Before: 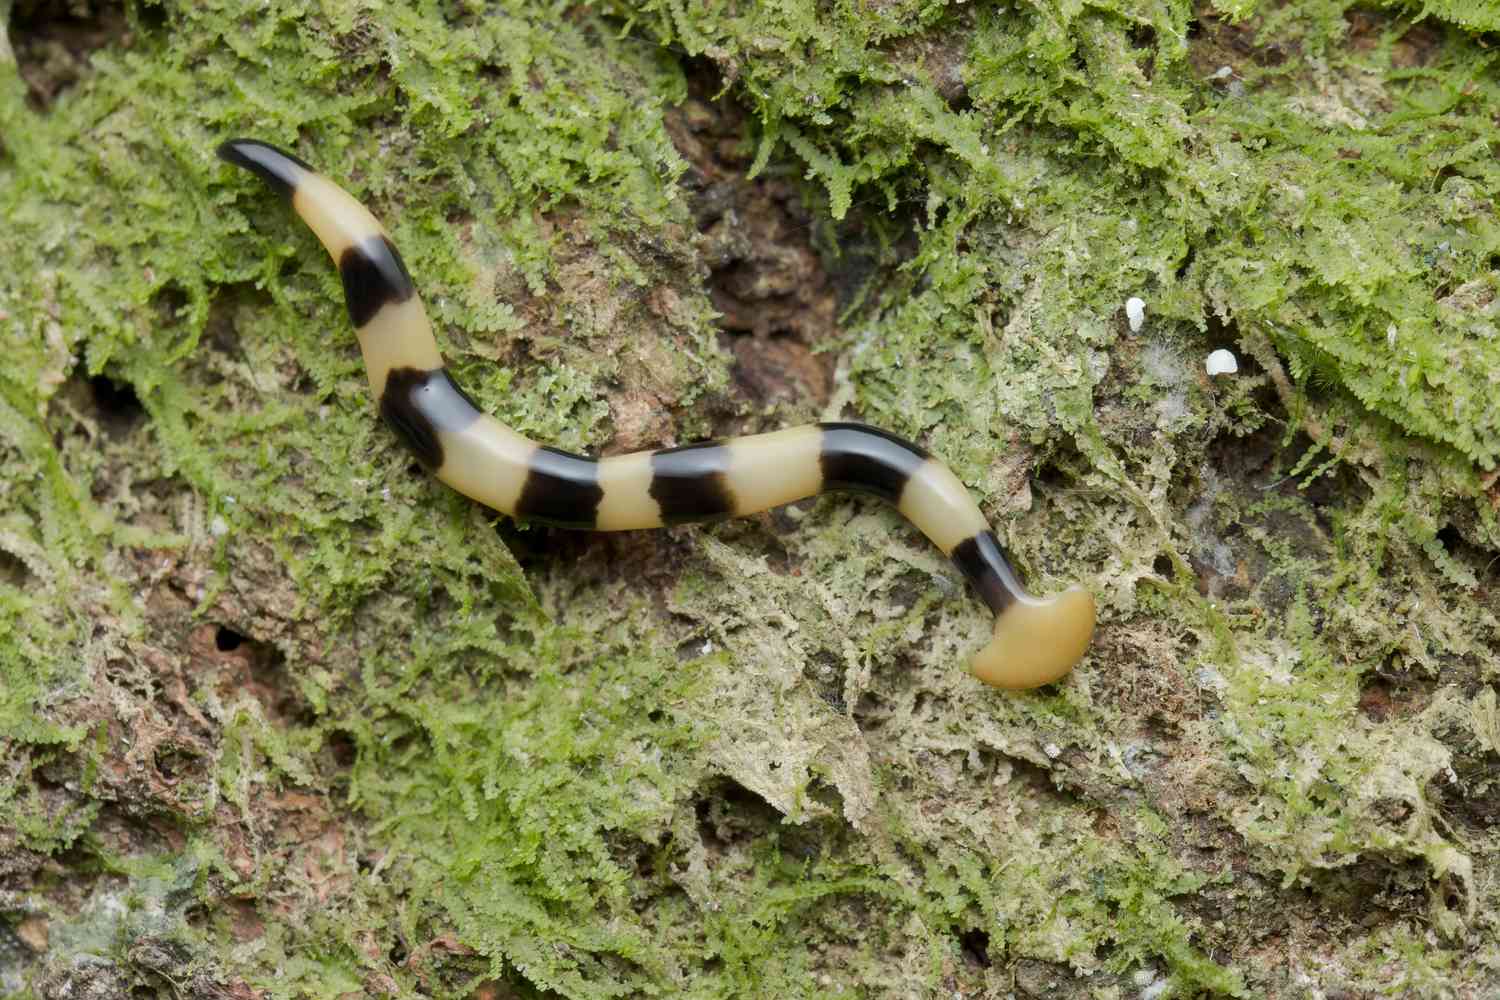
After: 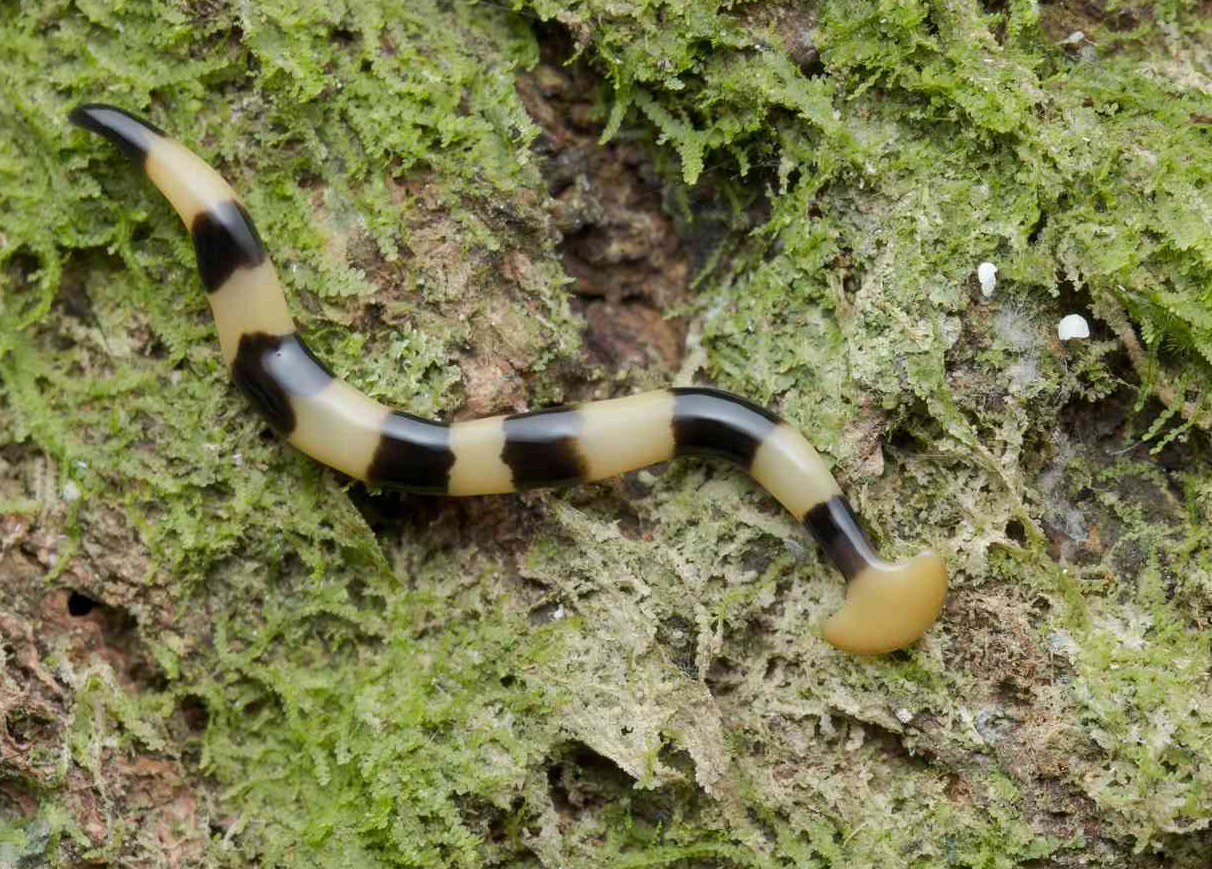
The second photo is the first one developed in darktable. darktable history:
crop: left 9.909%, top 3.591%, right 9.226%, bottom 9.505%
